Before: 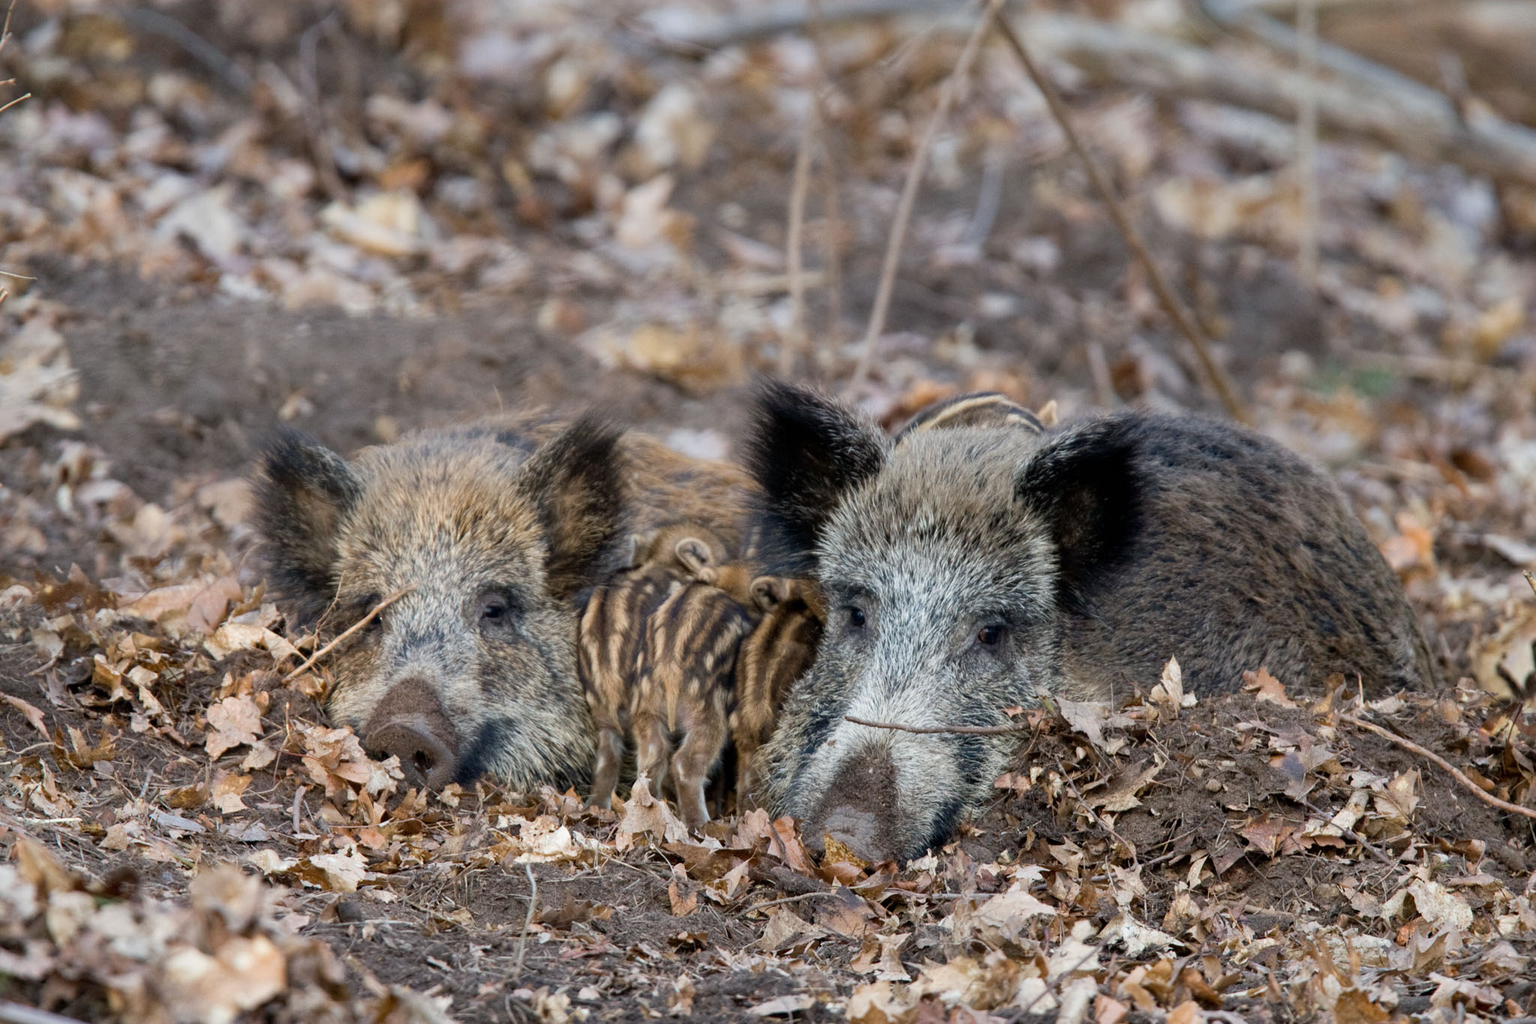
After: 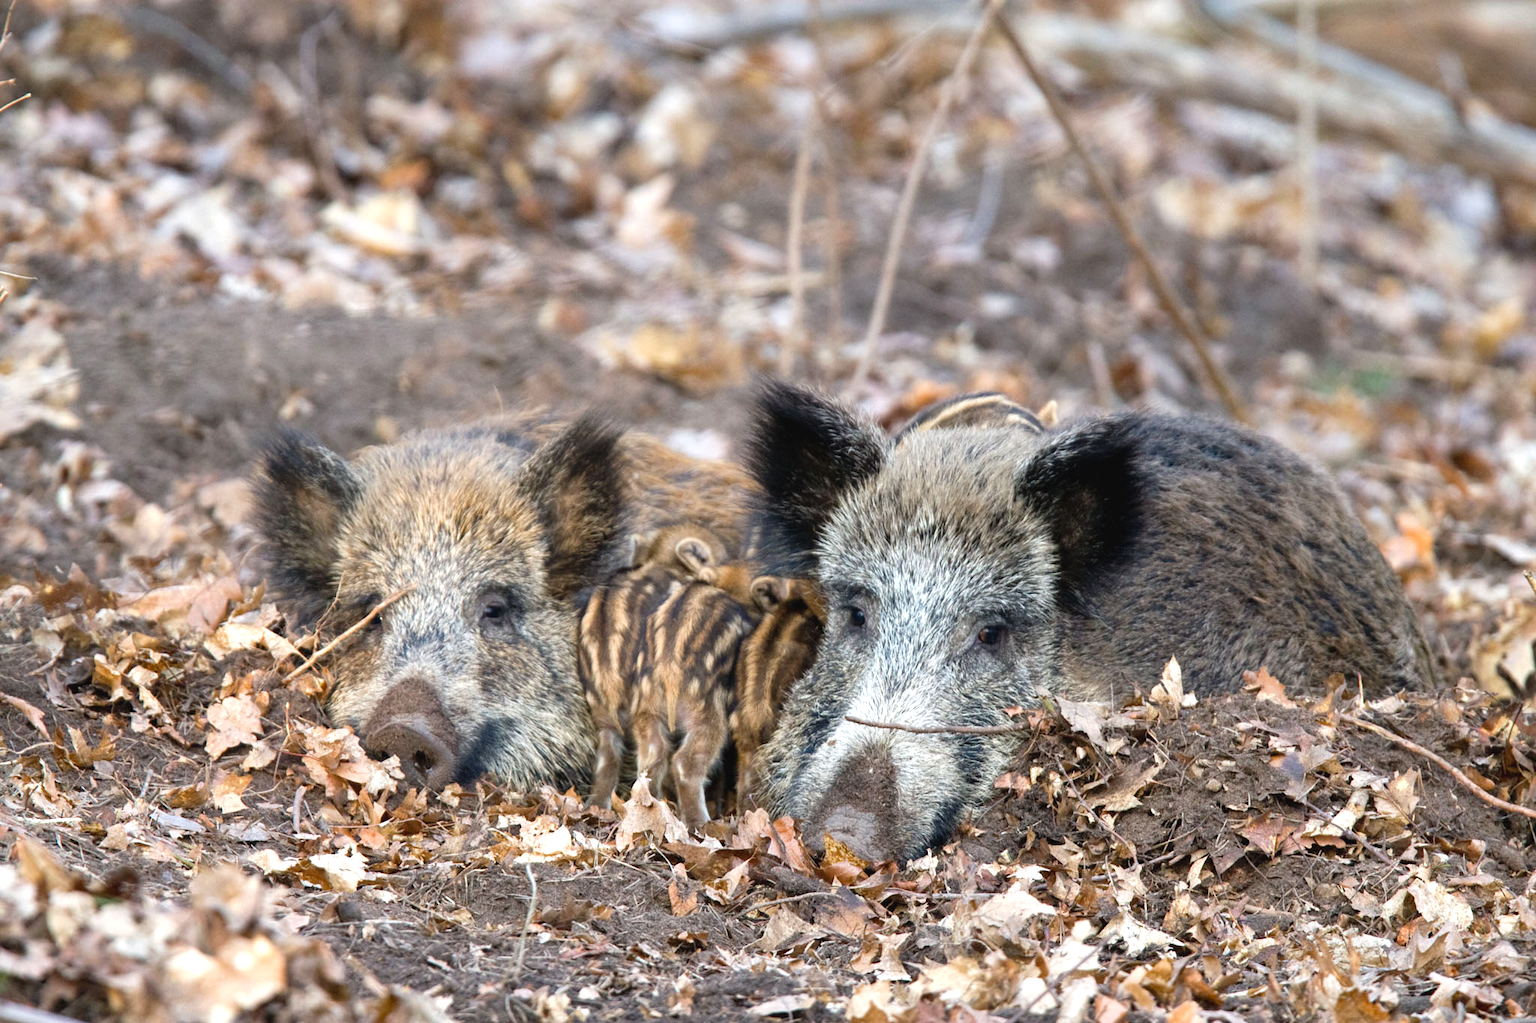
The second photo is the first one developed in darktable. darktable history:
exposure: black level correction -0.002, exposure 0.708 EV, compensate exposure bias true, compensate highlight preservation false
vibrance: vibrance 100%
